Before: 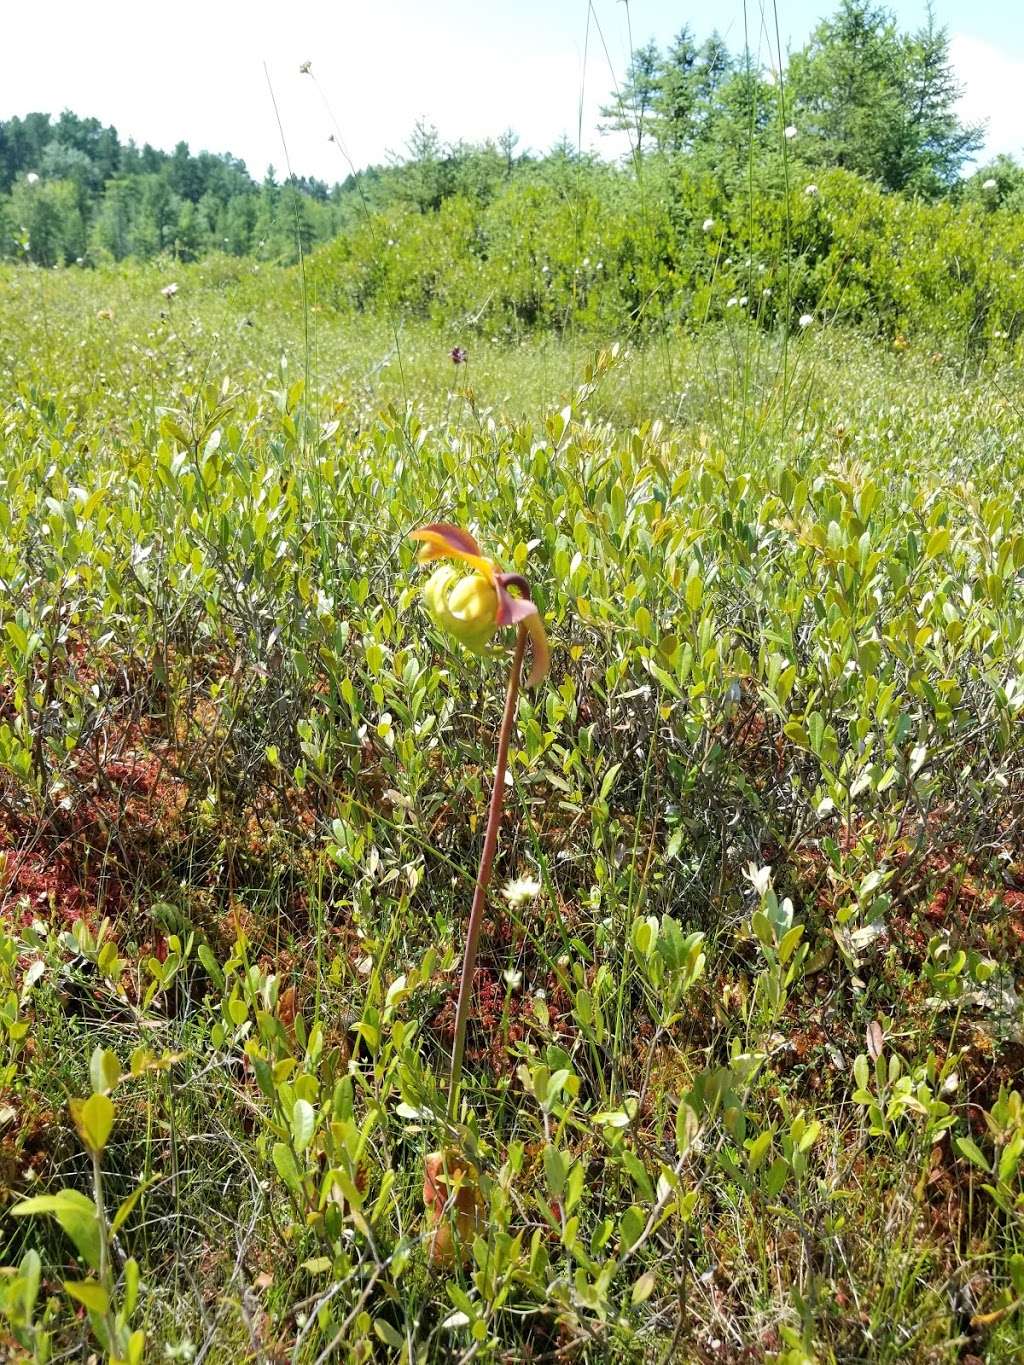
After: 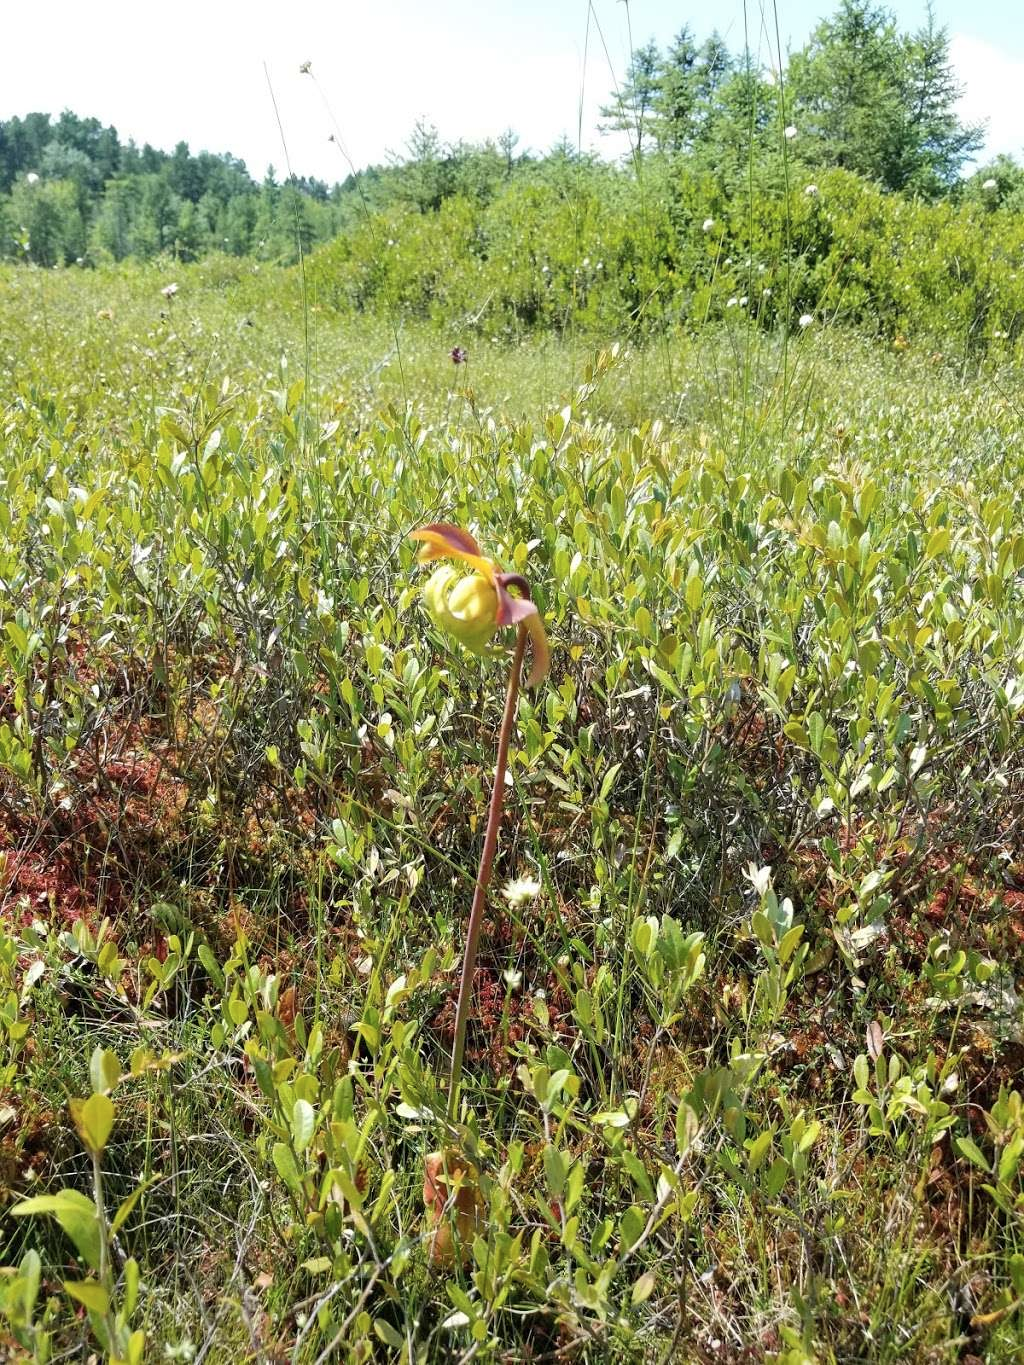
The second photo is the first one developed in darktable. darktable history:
contrast brightness saturation: saturation -0.098
